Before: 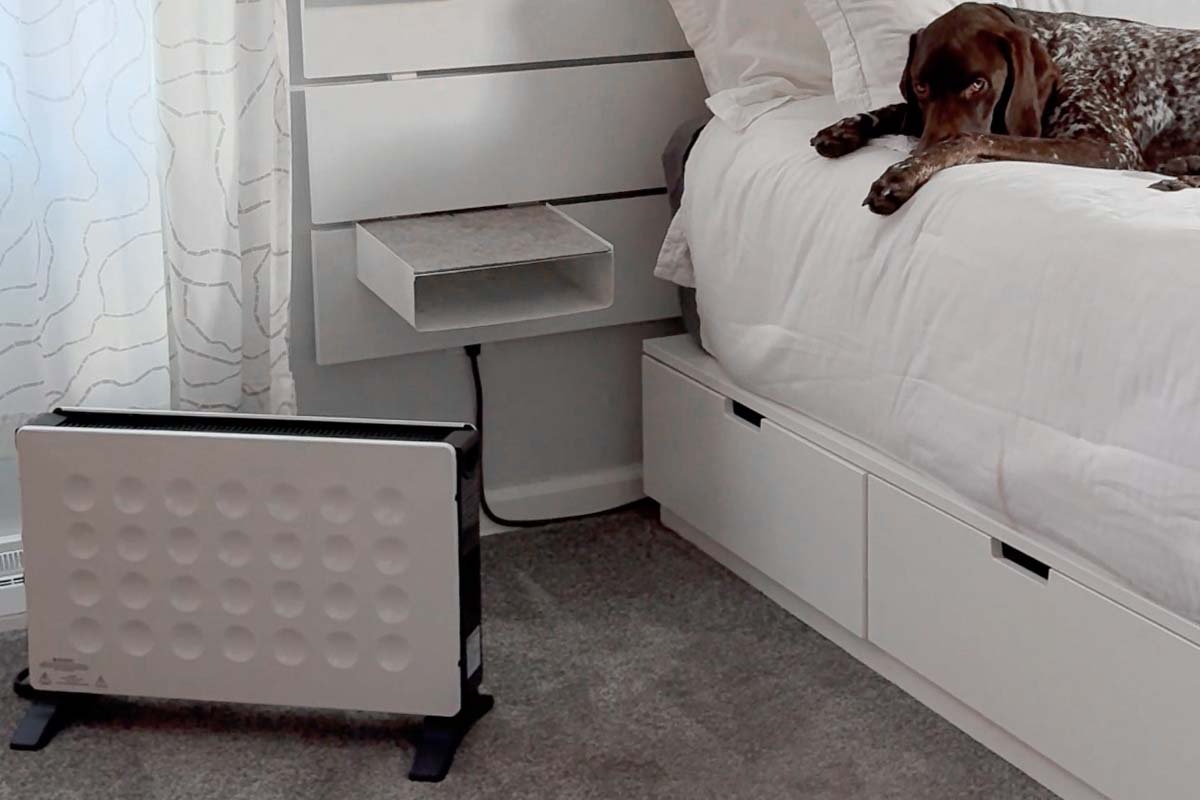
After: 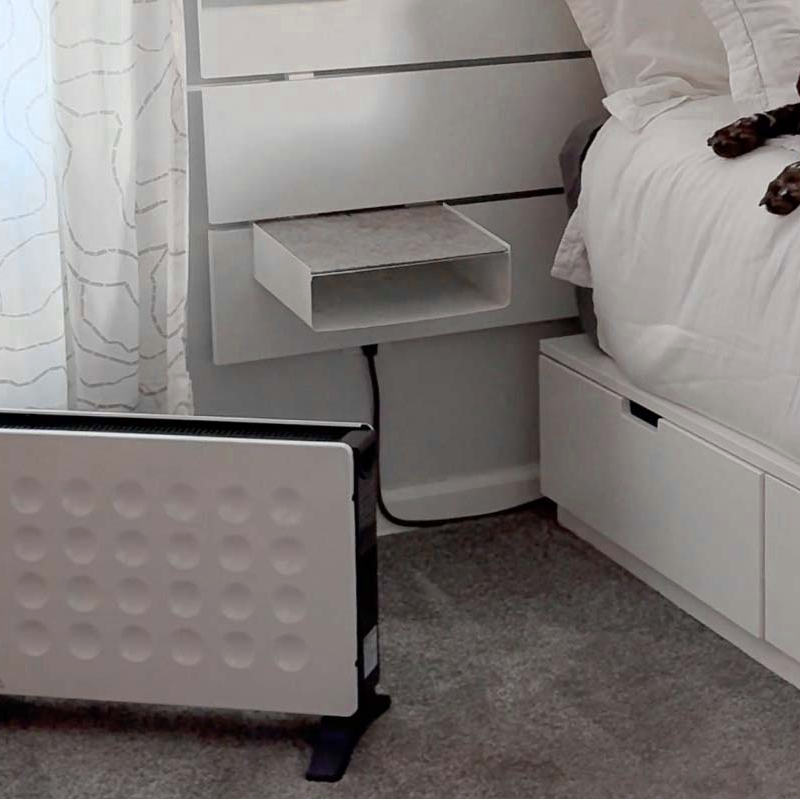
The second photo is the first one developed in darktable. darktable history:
crop and rotate: left 8.612%, right 24.663%
color zones: curves: ch0 [(0, 0.485) (0.178, 0.476) (0.261, 0.623) (0.411, 0.403) (0.708, 0.603) (0.934, 0.412)]; ch1 [(0.003, 0.485) (0.149, 0.496) (0.229, 0.584) (0.326, 0.551) (0.484, 0.262) (0.757, 0.643)]
